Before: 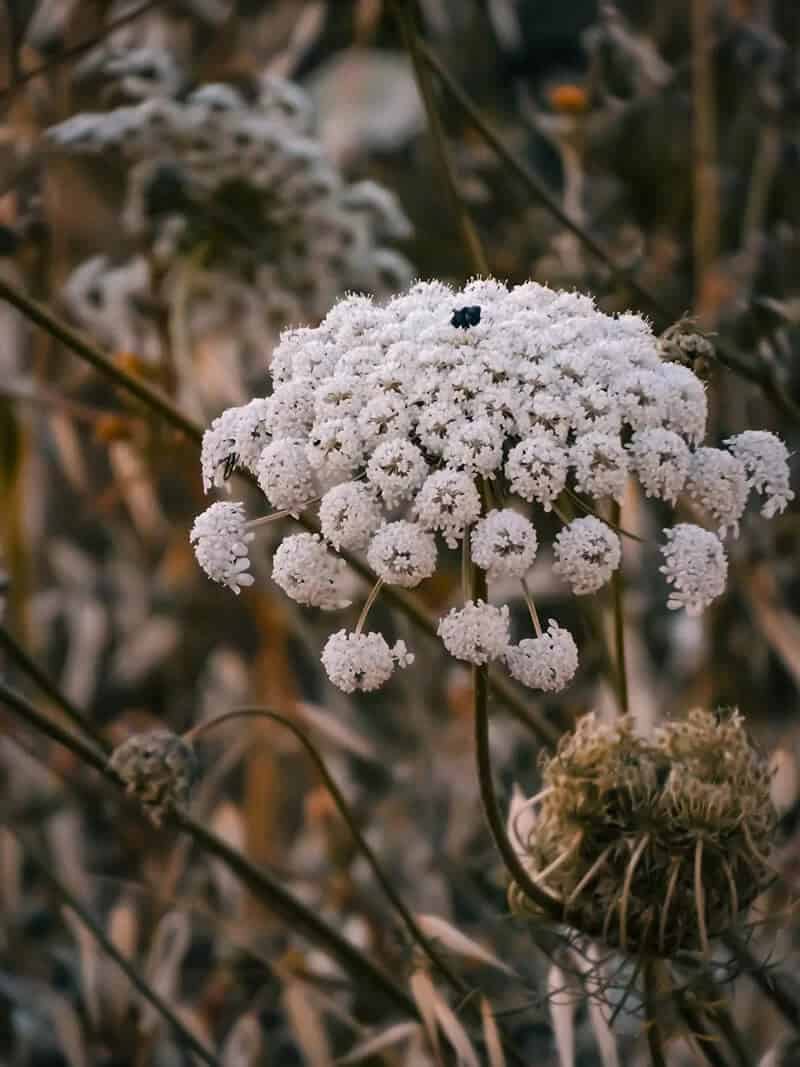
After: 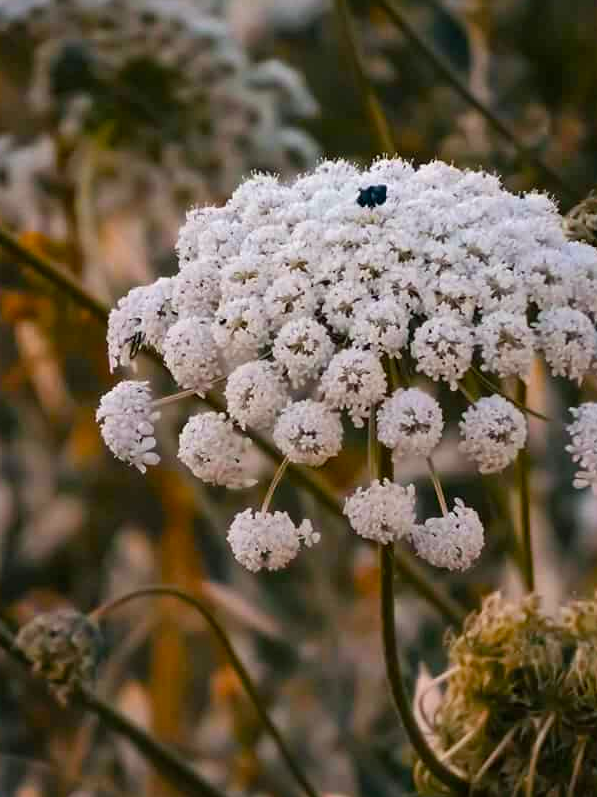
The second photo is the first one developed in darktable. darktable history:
white balance: red 0.978, blue 0.999
crop and rotate: left 11.831%, top 11.346%, right 13.429%, bottom 13.899%
velvia: strength 32%, mid-tones bias 0.2
